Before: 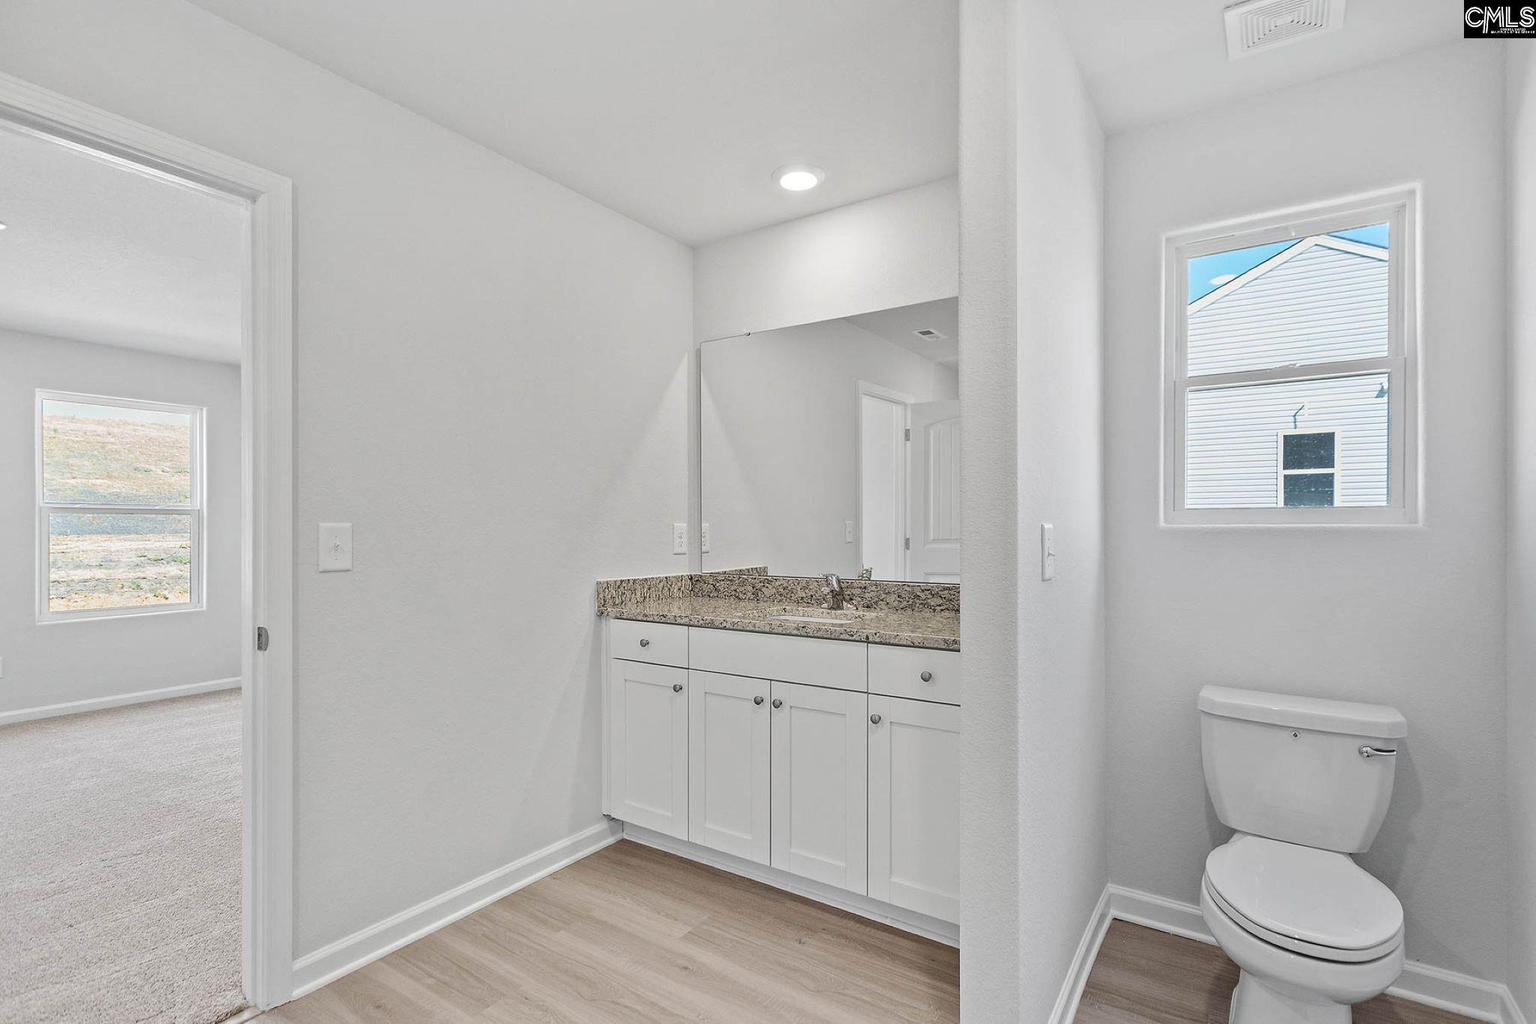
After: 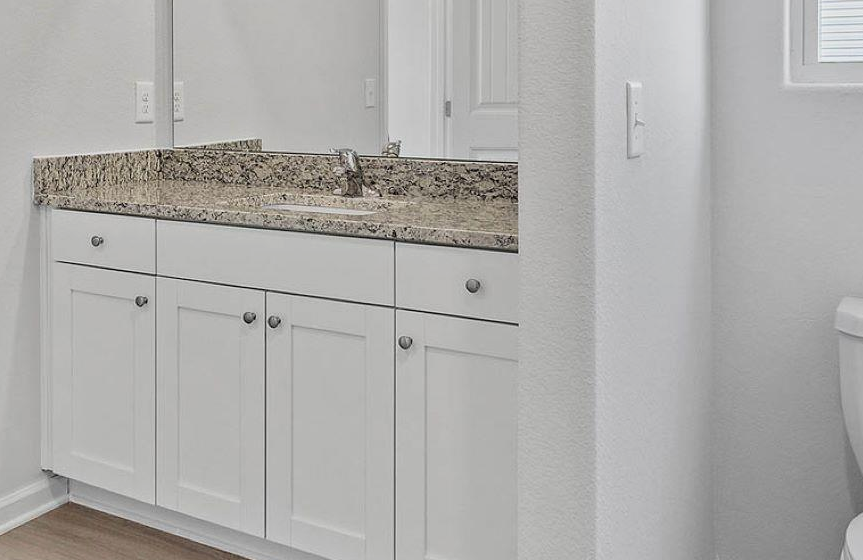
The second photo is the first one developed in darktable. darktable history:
filmic rgb: black relative exposure -9.5 EV, white relative exposure 3.02 EV, hardness 6.12
crop: left 37.221%, top 45.169%, right 20.63%, bottom 13.777%
